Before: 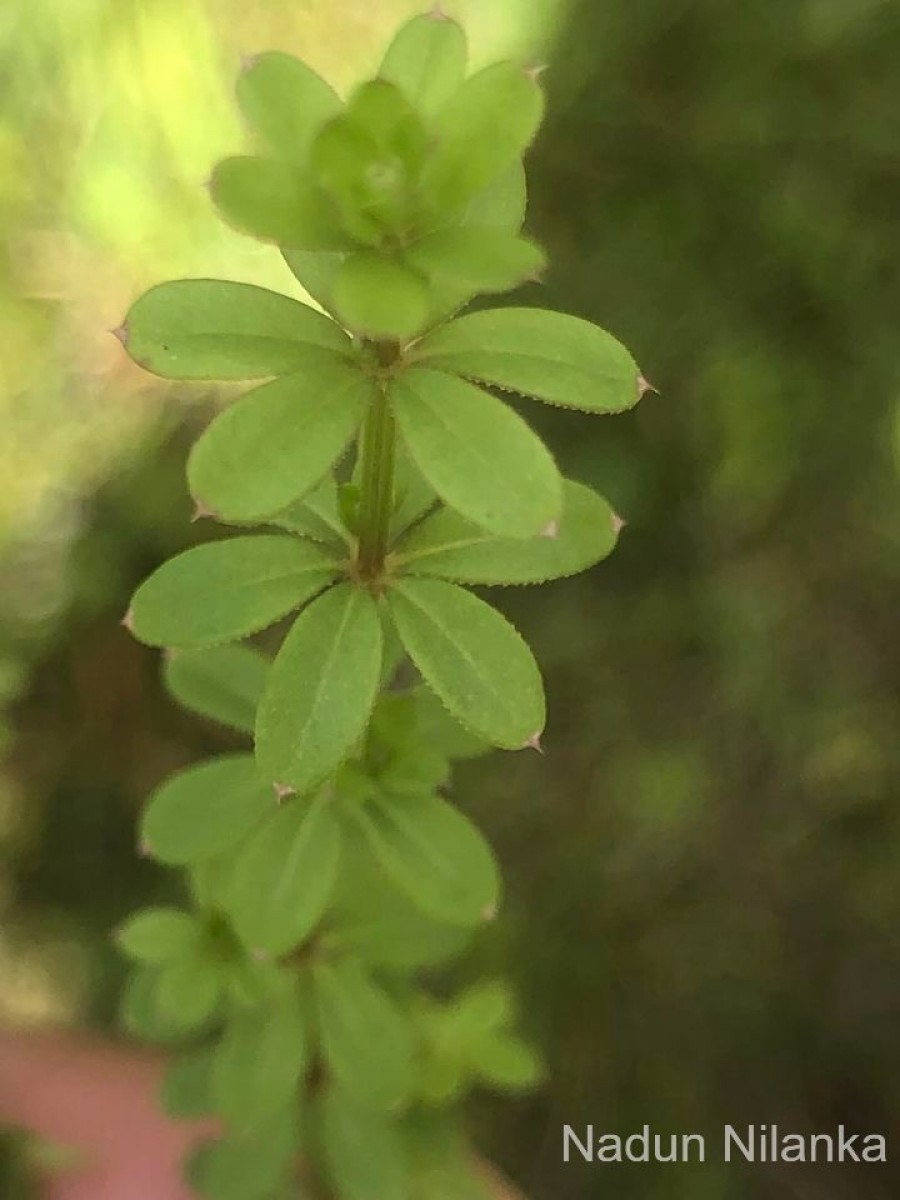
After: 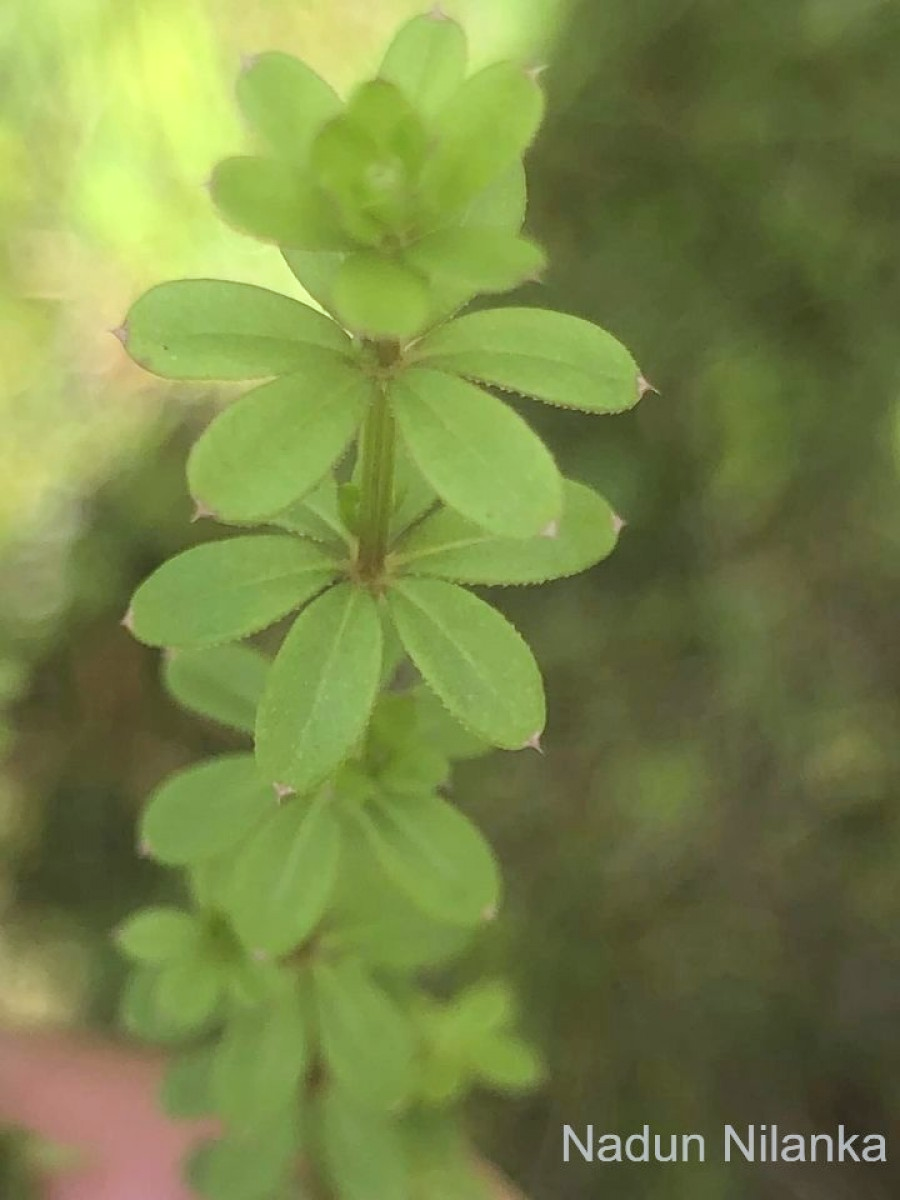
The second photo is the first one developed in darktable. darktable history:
contrast brightness saturation: brightness 0.15
white balance: red 0.954, blue 1.079
